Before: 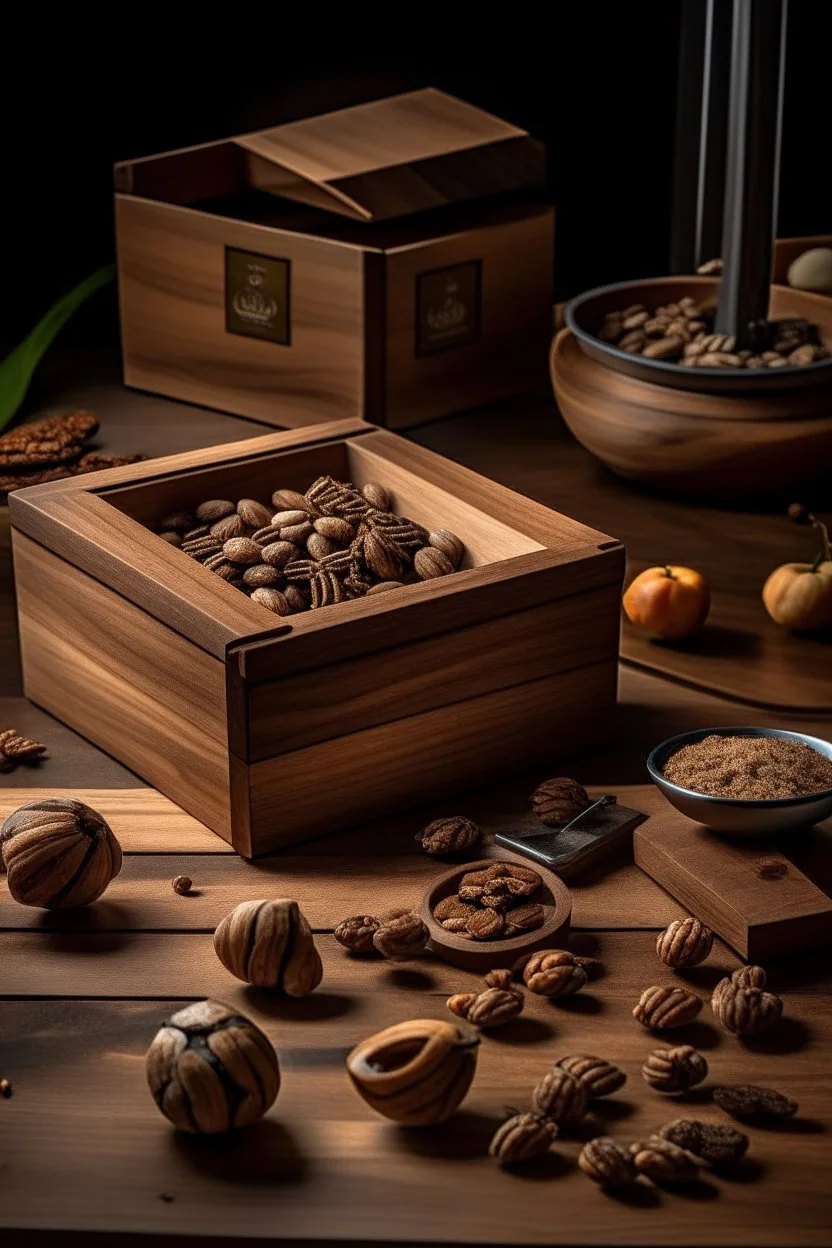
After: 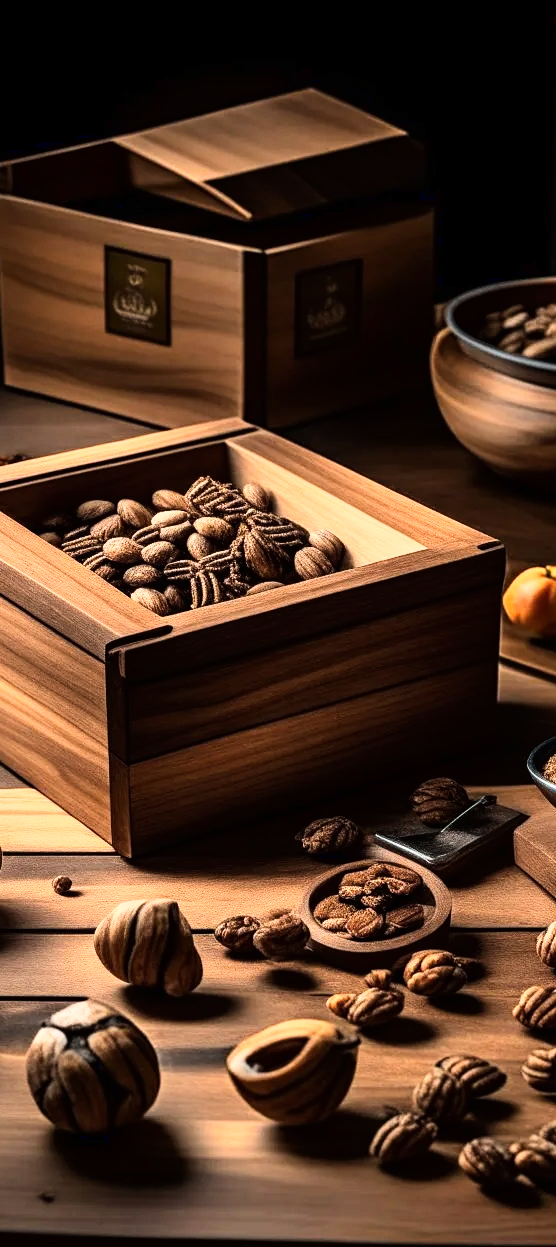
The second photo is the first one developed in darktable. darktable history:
base curve: curves: ch0 [(0, 0) (0.007, 0.004) (0.027, 0.03) (0.046, 0.07) (0.207, 0.54) (0.442, 0.872) (0.673, 0.972) (1, 1)]
crop and rotate: left 14.426%, right 18.741%
